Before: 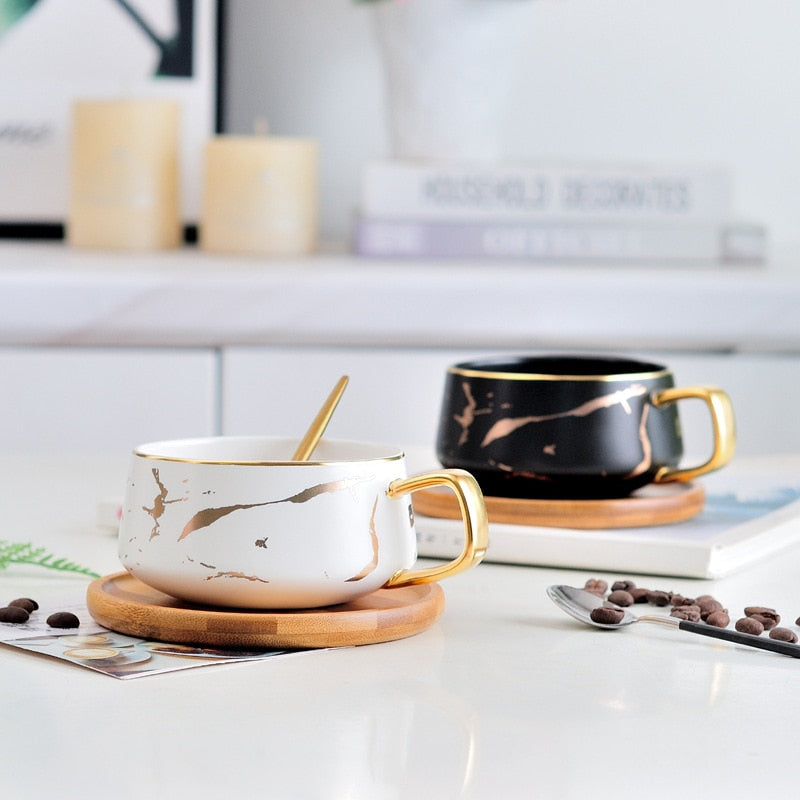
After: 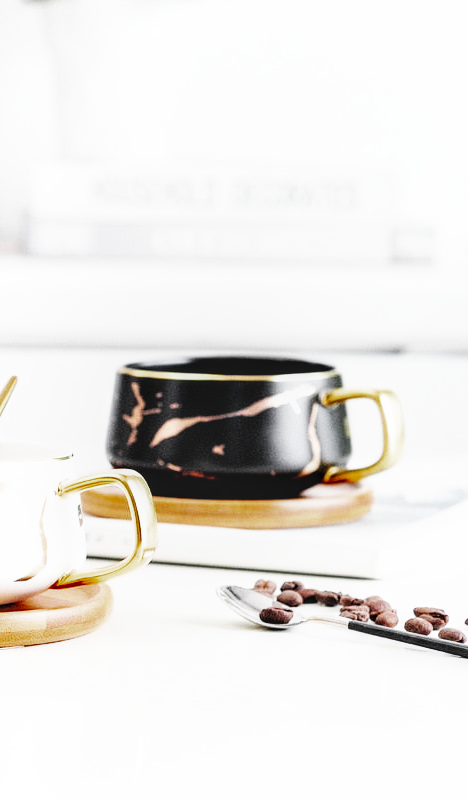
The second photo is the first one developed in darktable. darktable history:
local contrast: detail 130%
color zones: curves: ch0 [(0.004, 0.388) (0.125, 0.392) (0.25, 0.404) (0.375, 0.5) (0.5, 0.5) (0.625, 0.5) (0.75, 0.5) (0.875, 0.5)]; ch1 [(0, 0.5) (0.125, 0.5) (0.25, 0.5) (0.375, 0.124) (0.524, 0.124) (0.645, 0.128) (0.789, 0.132) (0.914, 0.096) (0.998, 0.068)]
base curve: curves: ch0 [(0, 0) (0.007, 0.004) (0.027, 0.03) (0.046, 0.07) (0.207, 0.54) (0.442, 0.872) (0.673, 0.972) (1, 1)], preserve colors none
crop: left 41.402%
